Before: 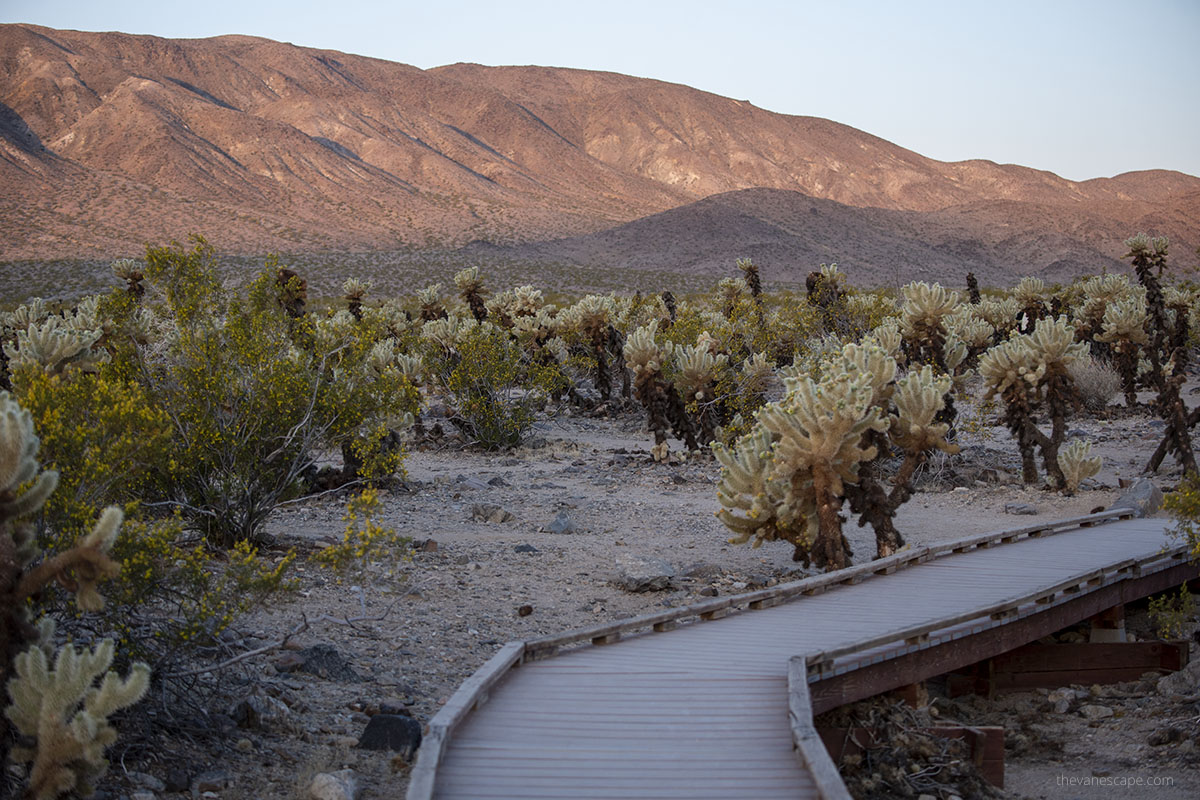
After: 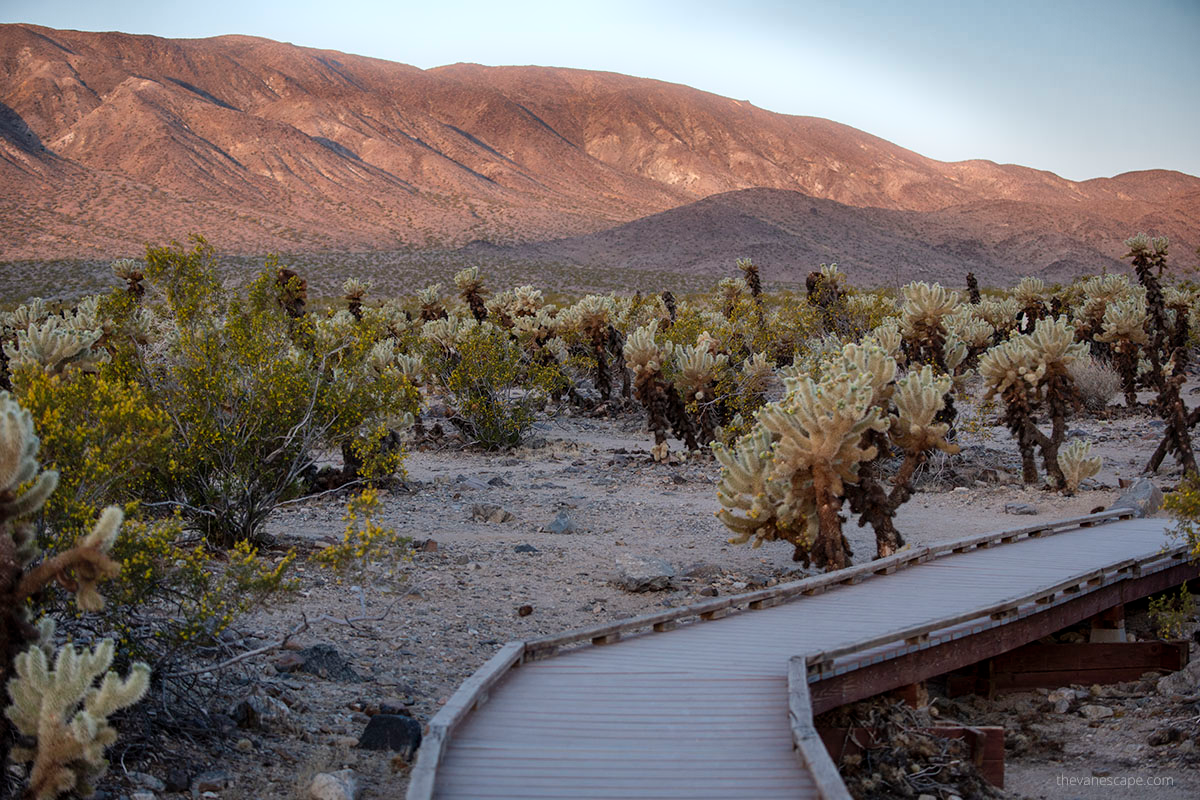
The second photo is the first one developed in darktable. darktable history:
bloom: size 5%, threshold 95%, strength 15%
shadows and highlights: radius 108.52, shadows 40.68, highlights -72.88, low approximation 0.01, soften with gaussian
